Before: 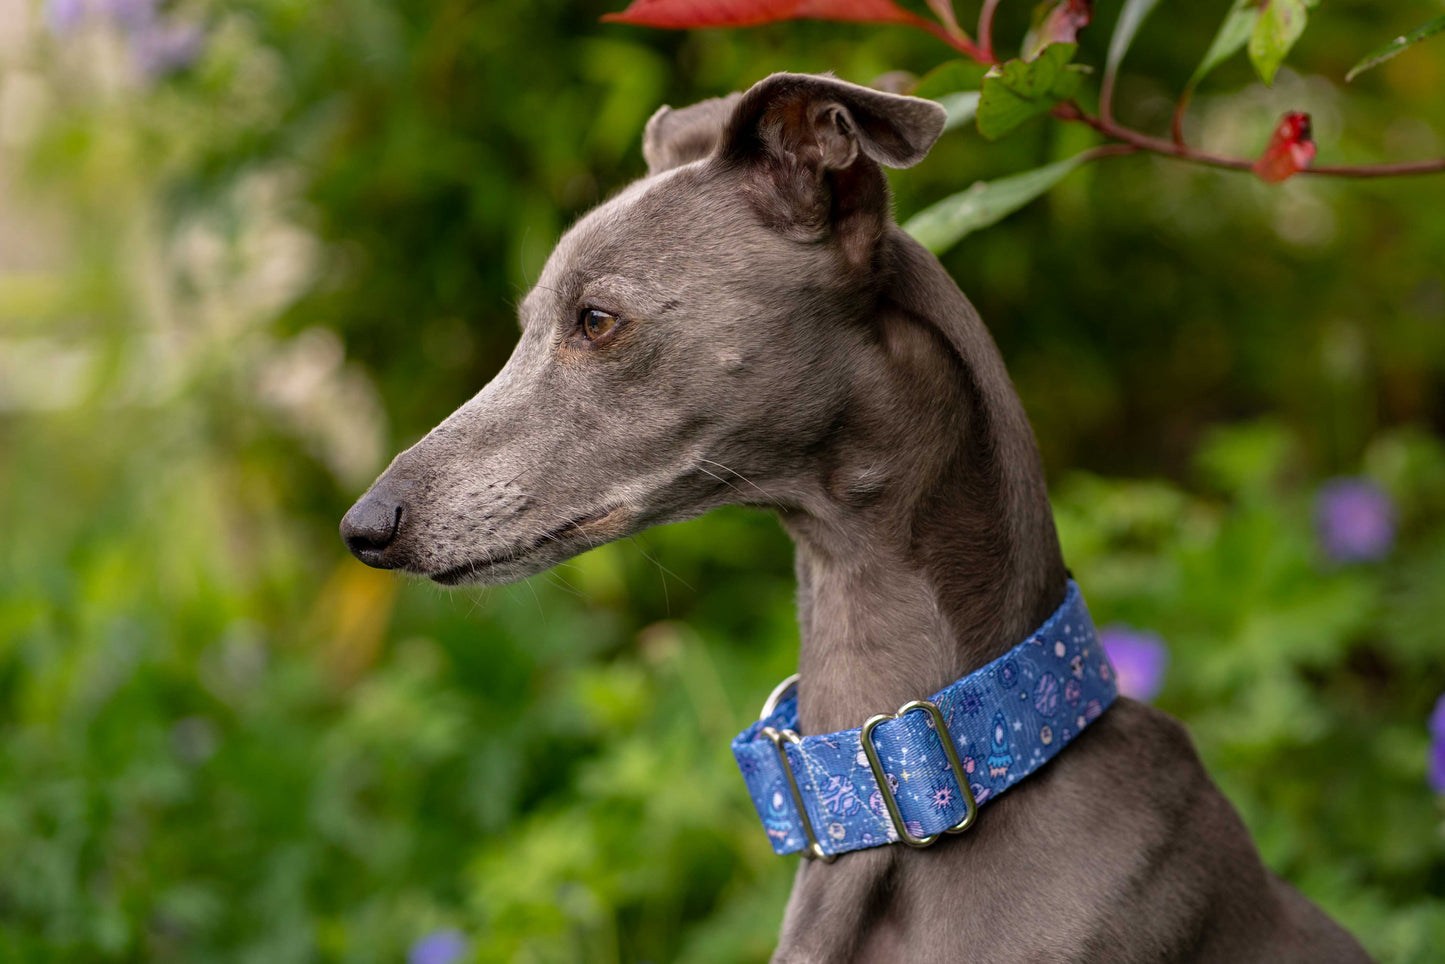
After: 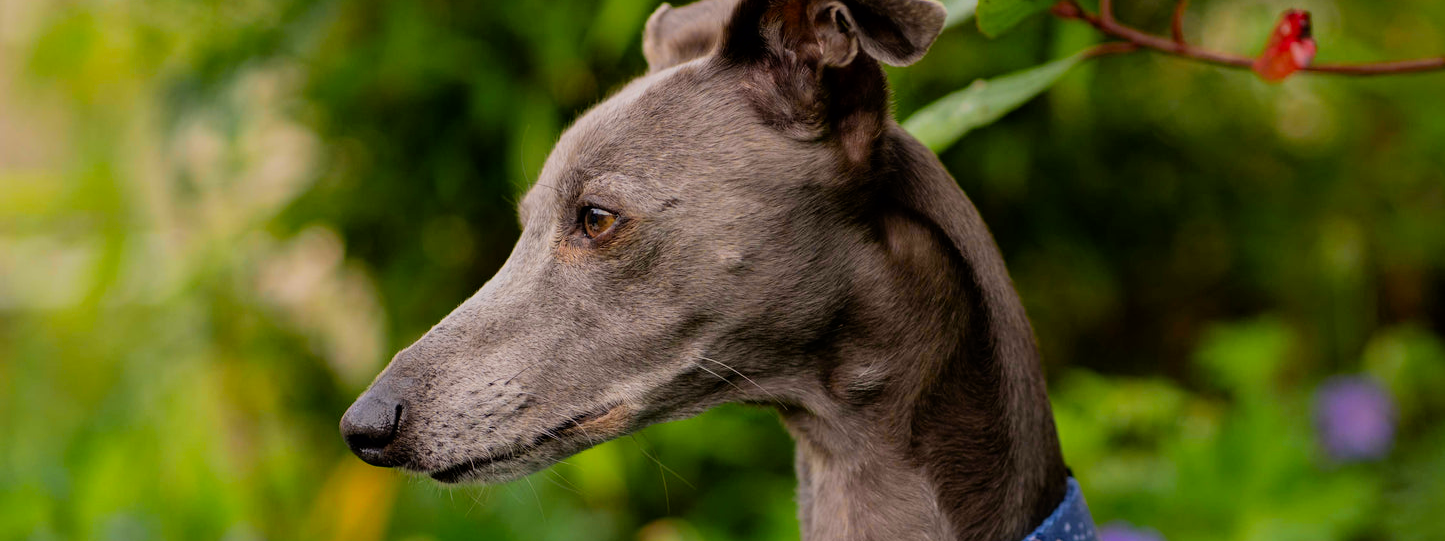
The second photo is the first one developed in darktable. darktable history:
crop and rotate: top 10.605%, bottom 33.274%
filmic rgb: black relative exposure -8.42 EV, white relative exposure 4.68 EV, hardness 3.82, color science v6 (2022)
color zones: curves: ch0 [(0.224, 0.526) (0.75, 0.5)]; ch1 [(0.055, 0.526) (0.224, 0.761) (0.377, 0.526) (0.75, 0.5)]
